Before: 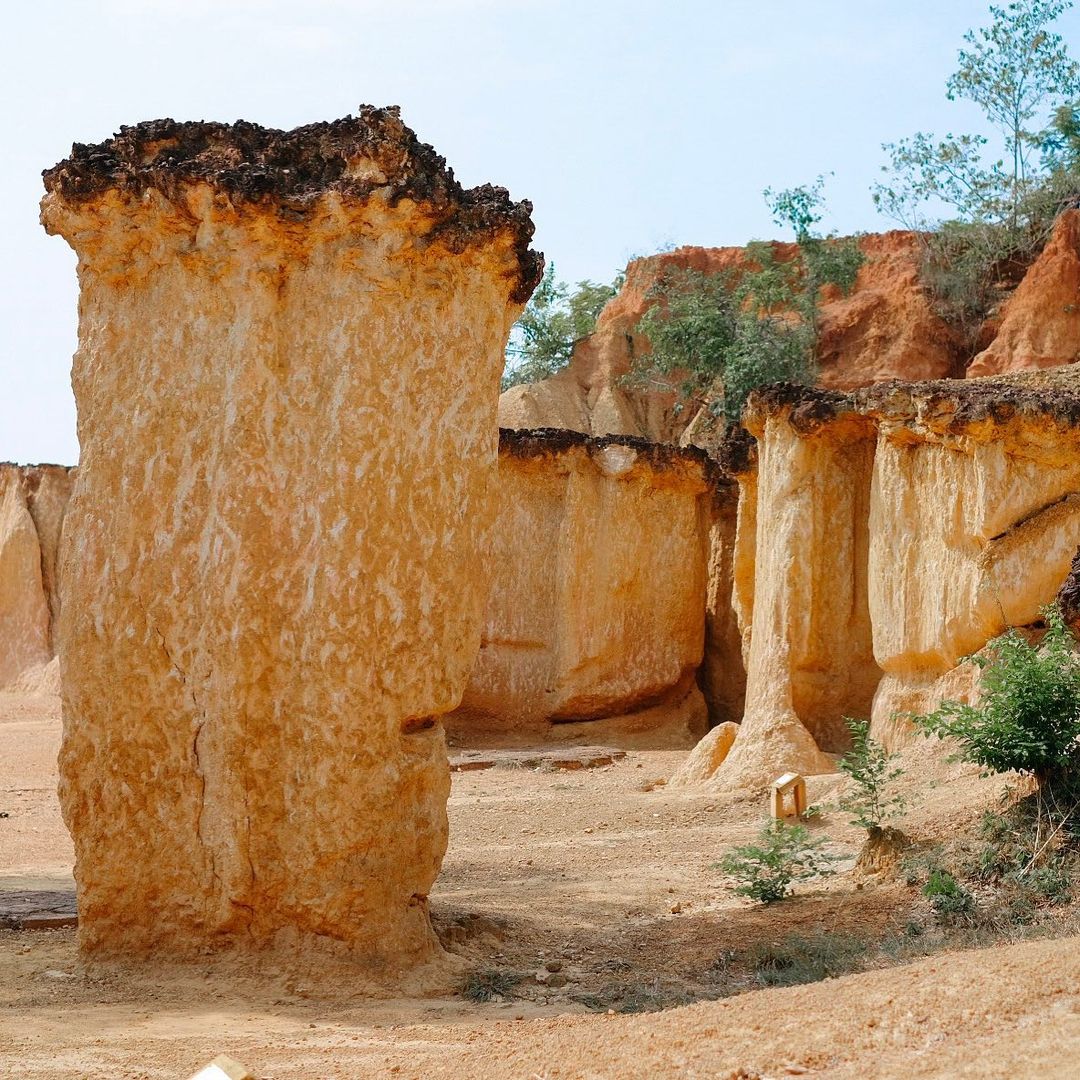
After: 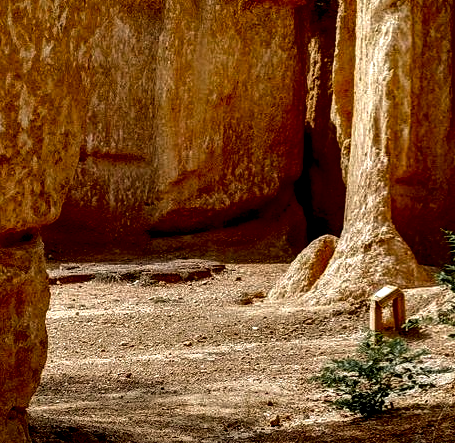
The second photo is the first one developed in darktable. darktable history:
crop: left 37.221%, top 45.169%, right 20.63%, bottom 13.777%
local contrast: shadows 185%, detail 225%
contrast brightness saturation: brightness -0.25, saturation 0.2
color zones: curves: ch0 [(0.004, 0.388) (0.125, 0.392) (0.25, 0.404) (0.375, 0.5) (0.5, 0.5) (0.625, 0.5) (0.75, 0.5) (0.875, 0.5)]; ch1 [(0, 0.5) (0.125, 0.5) (0.25, 0.5) (0.375, 0.124) (0.524, 0.124) (0.645, 0.128) (0.789, 0.132) (0.914, 0.096) (0.998, 0.068)]
